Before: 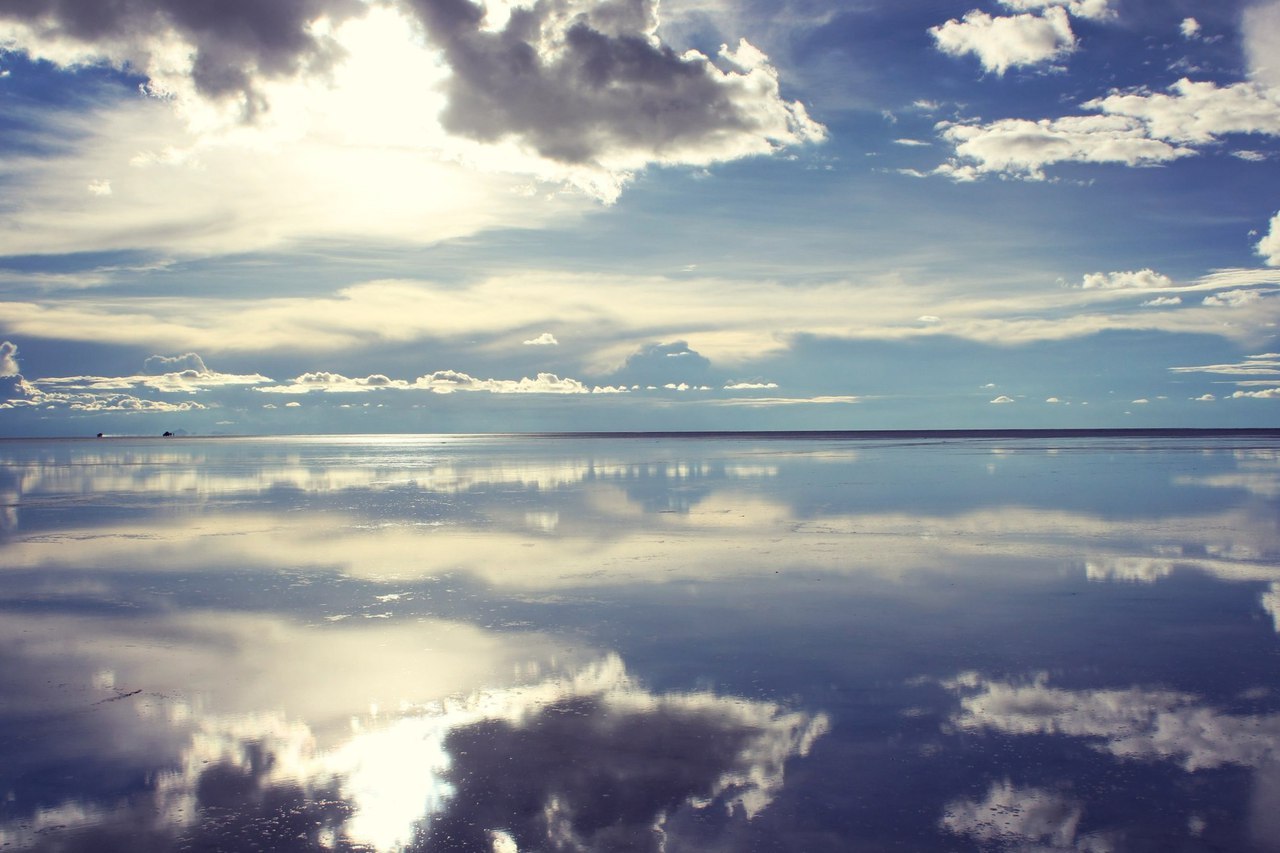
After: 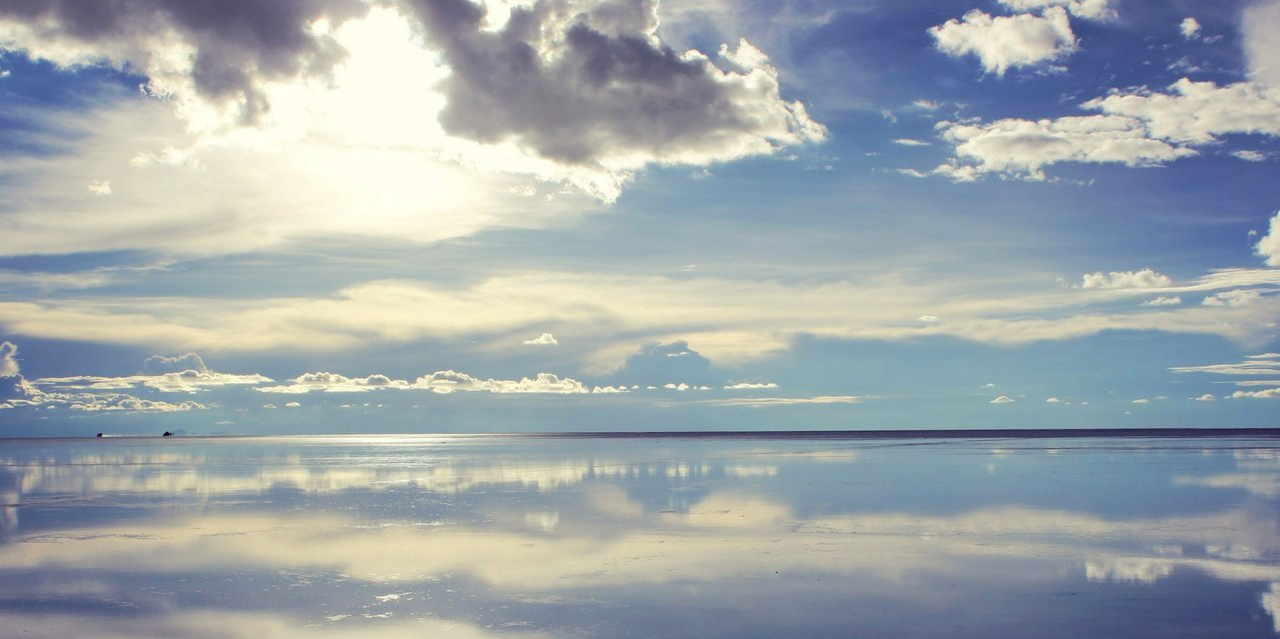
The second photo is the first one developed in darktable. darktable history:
base curve: curves: ch0 [(0, 0) (0.235, 0.266) (0.503, 0.496) (0.786, 0.72) (1, 1)]
crop: bottom 24.988%
